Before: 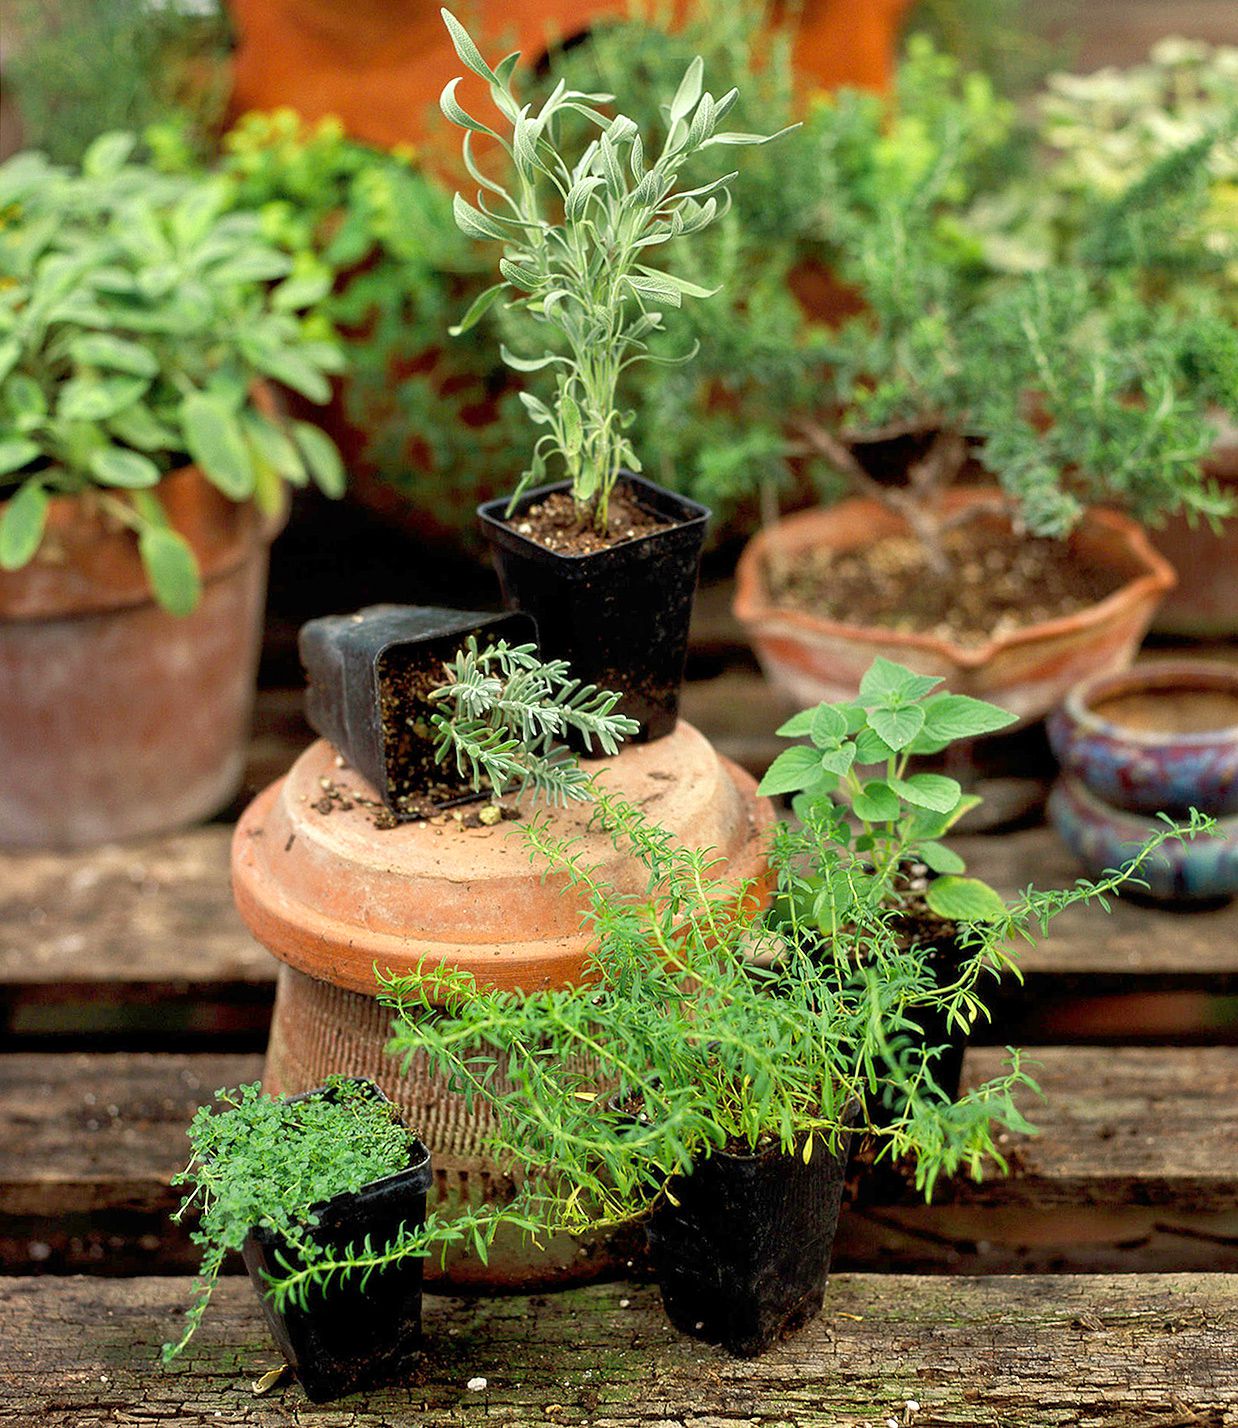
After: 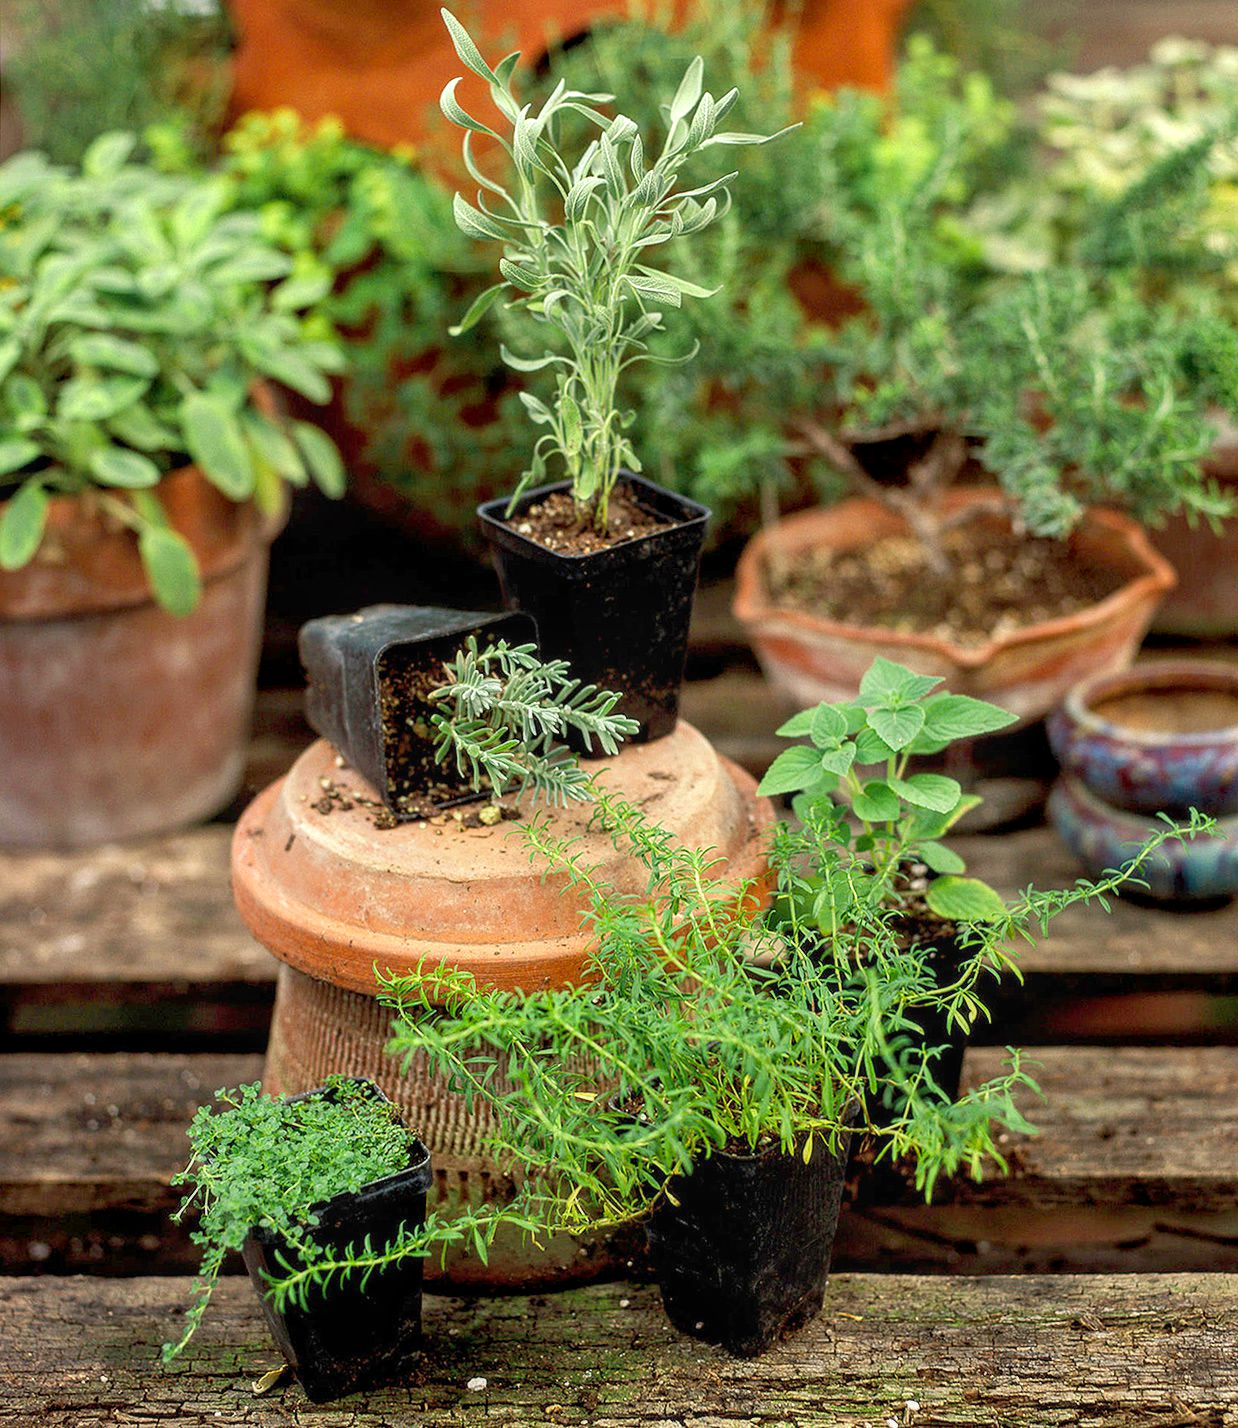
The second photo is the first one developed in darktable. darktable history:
local contrast: detail 117%
tone equalizer: on, module defaults
